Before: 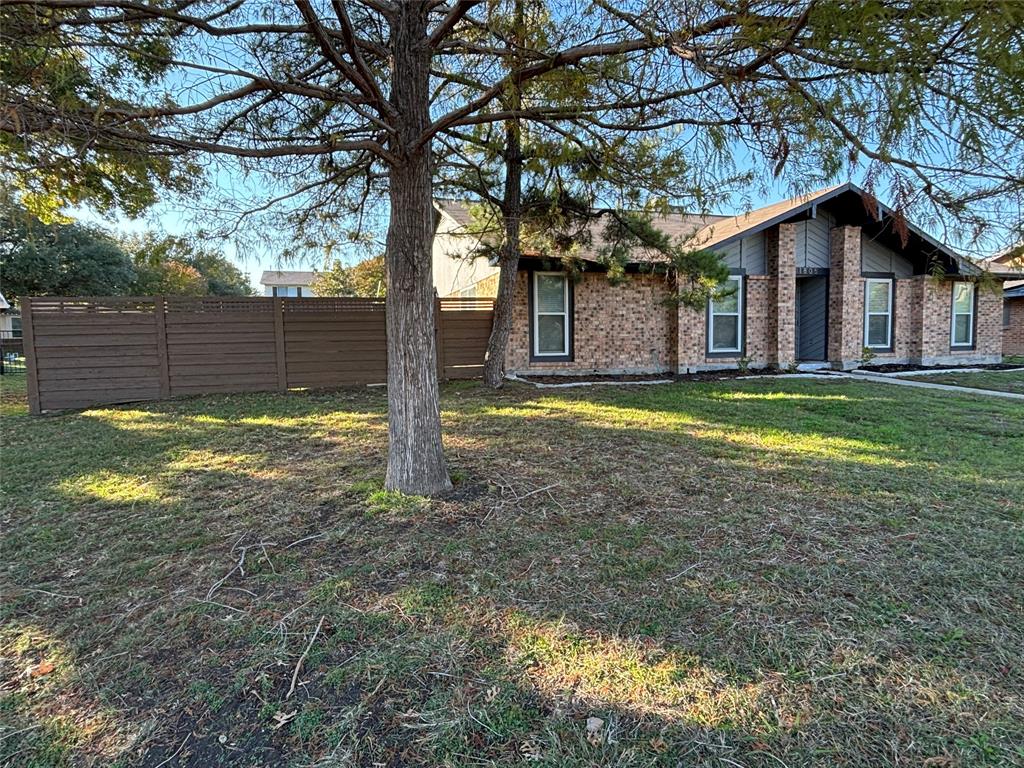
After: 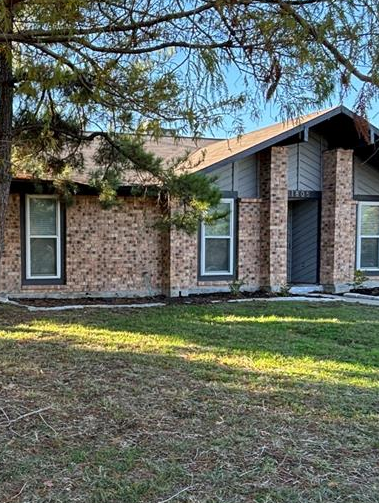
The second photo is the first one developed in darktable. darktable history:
crop and rotate: left 49.696%, top 10.119%, right 13.262%, bottom 24.267%
